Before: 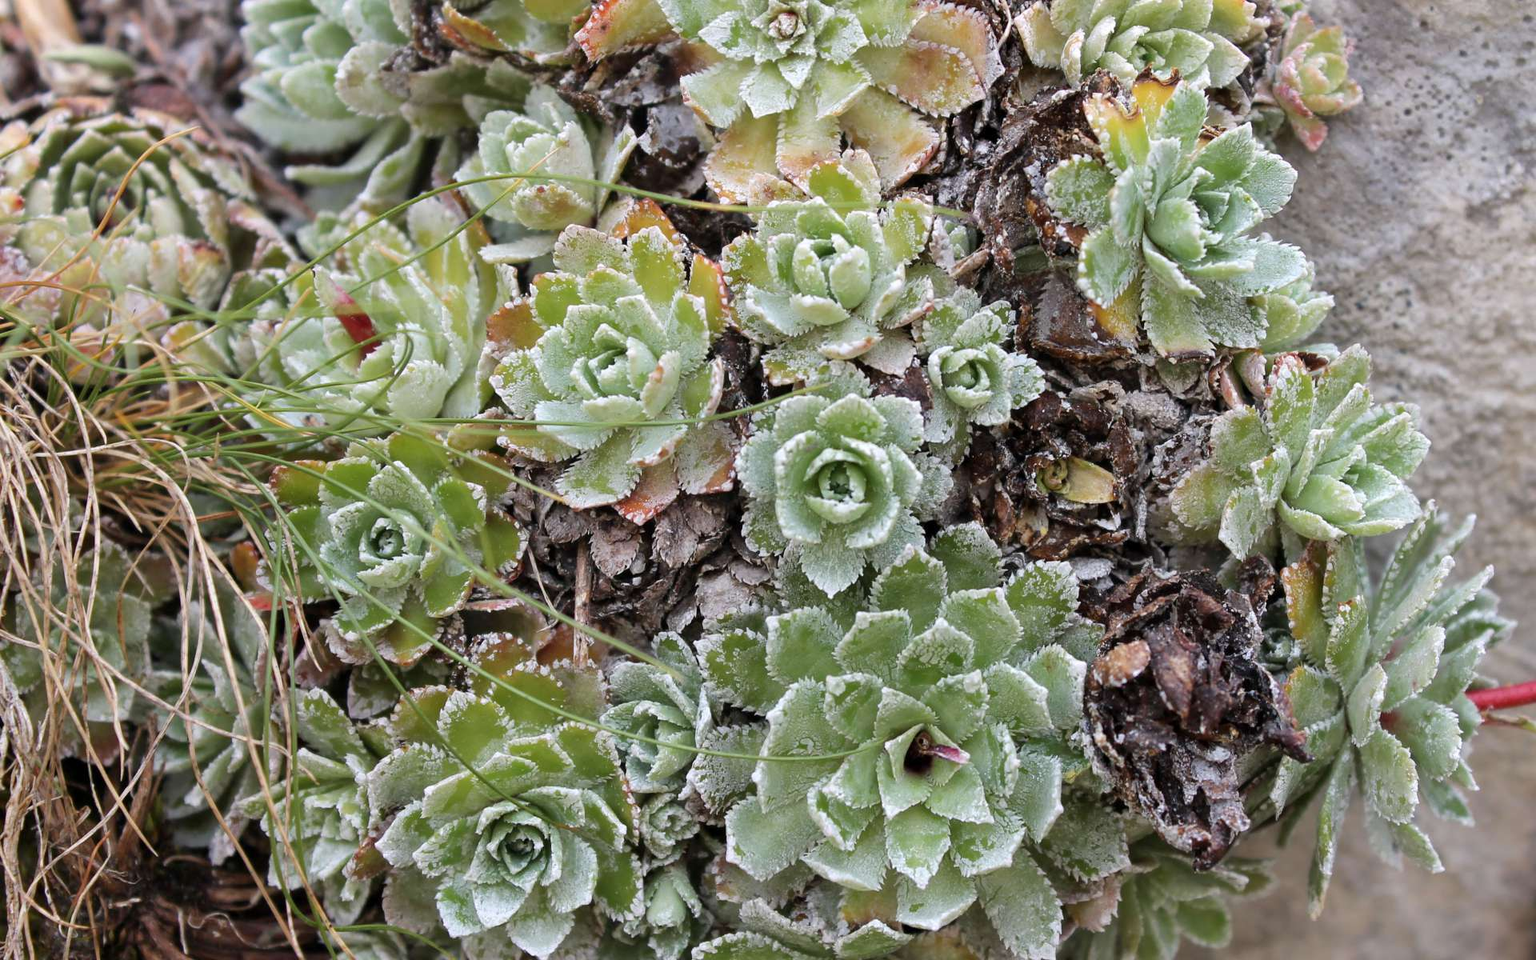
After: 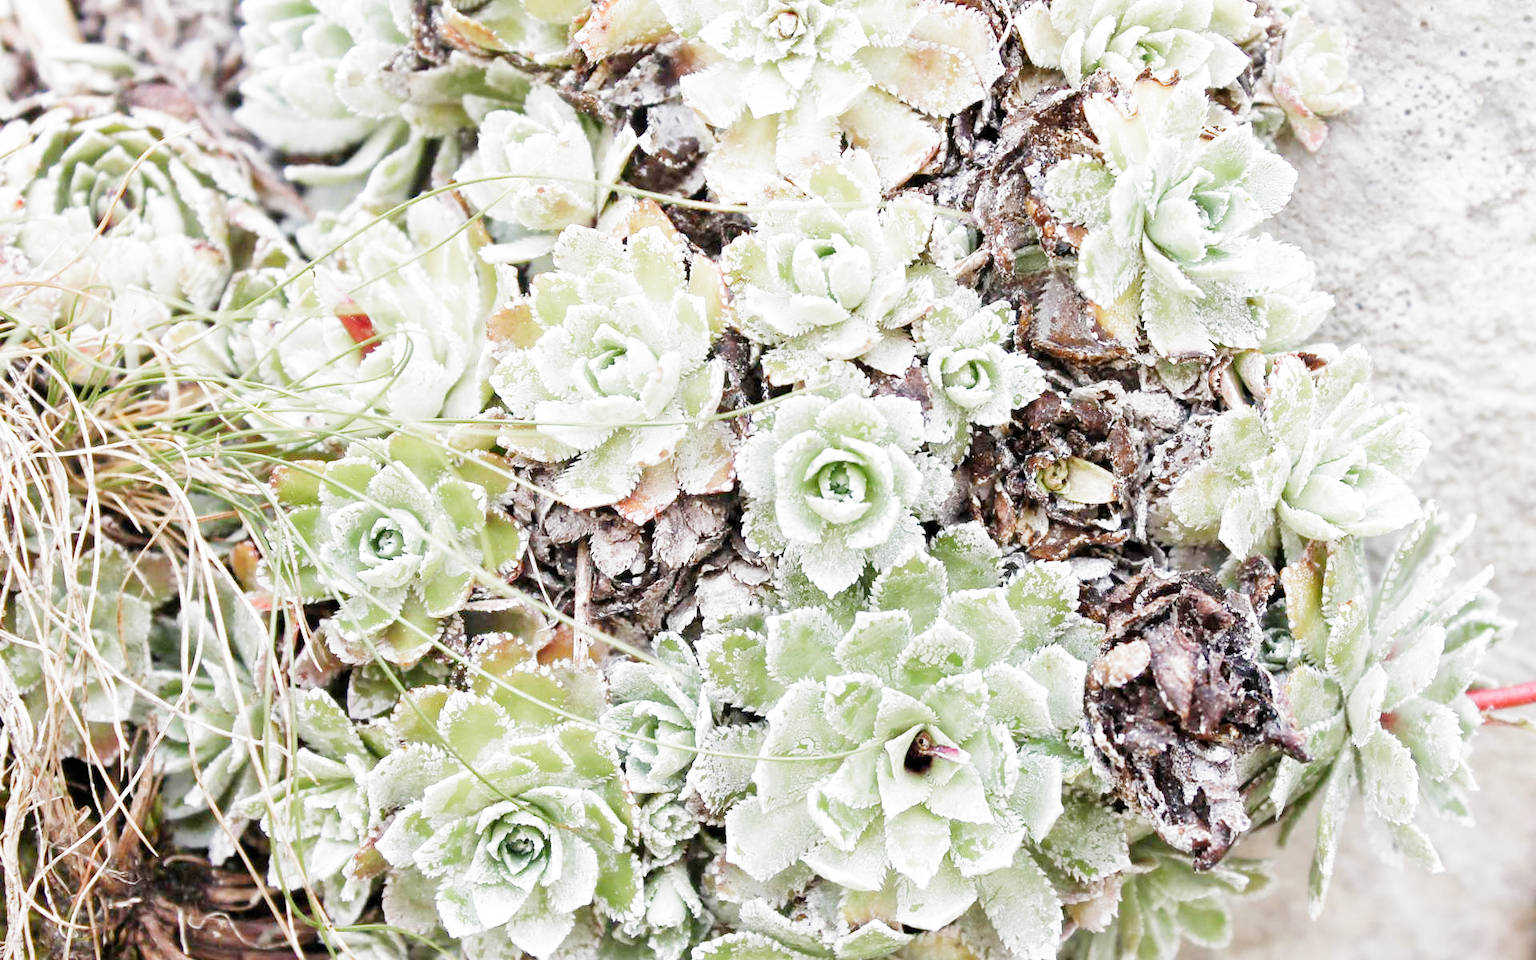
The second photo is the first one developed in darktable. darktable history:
filmic rgb: black relative exposure -7.65 EV, white relative exposure 4.56 EV, hardness 3.61, preserve chrominance no, color science v5 (2021)
exposure: black level correction 0, exposure 2.315 EV, compensate exposure bias true, compensate highlight preservation false
